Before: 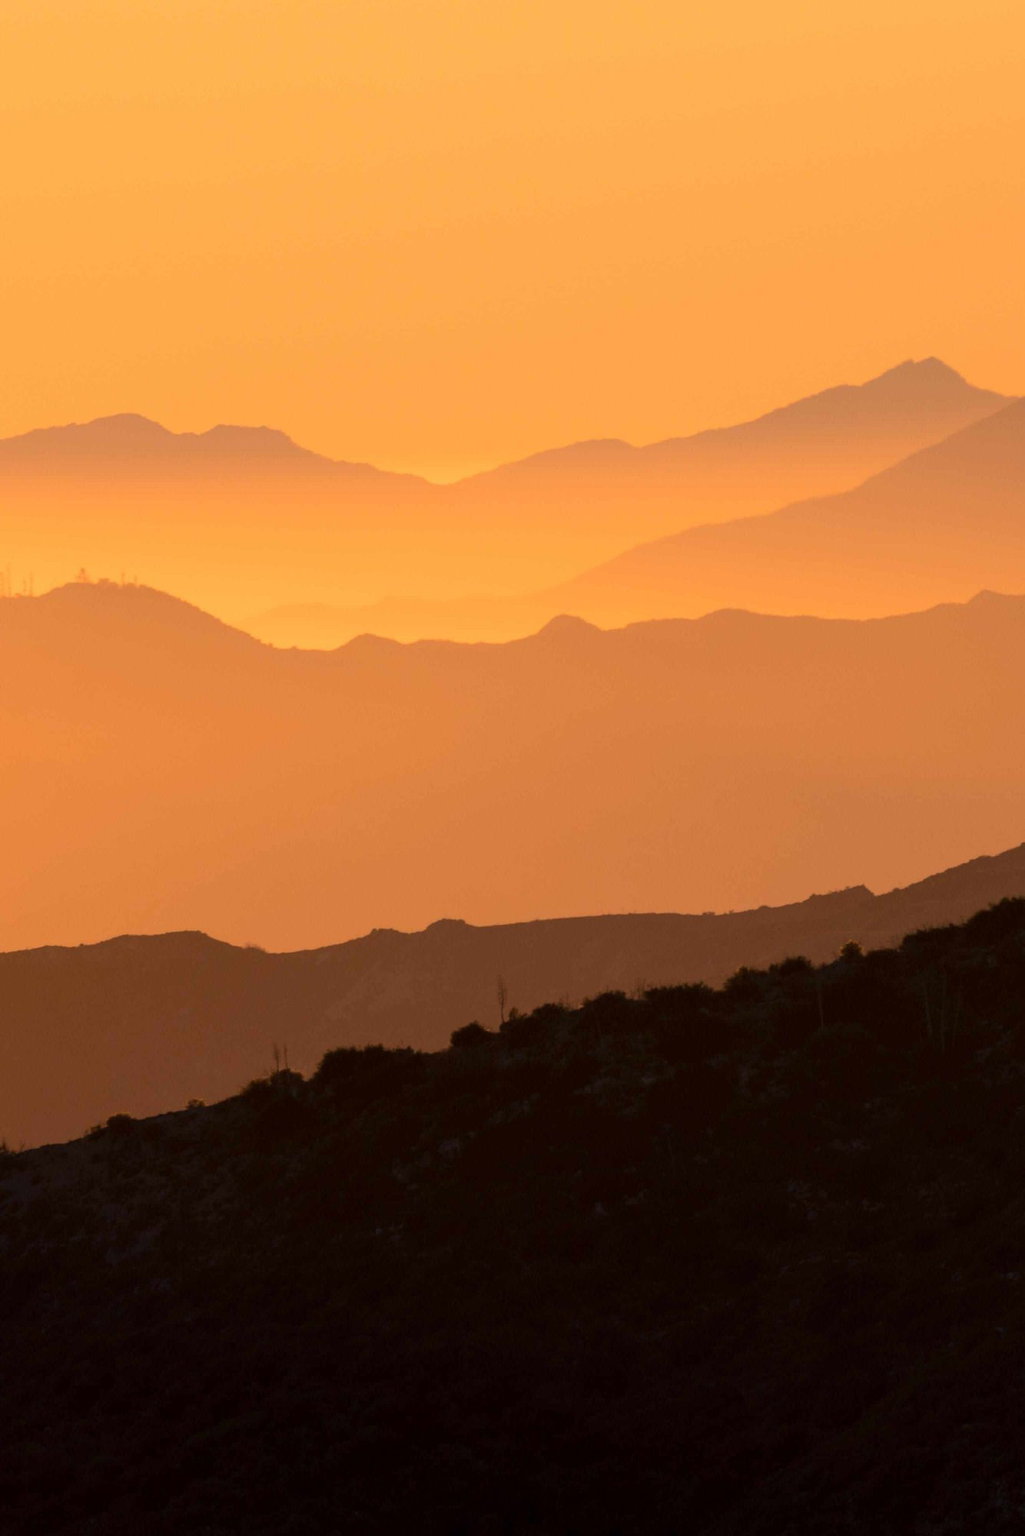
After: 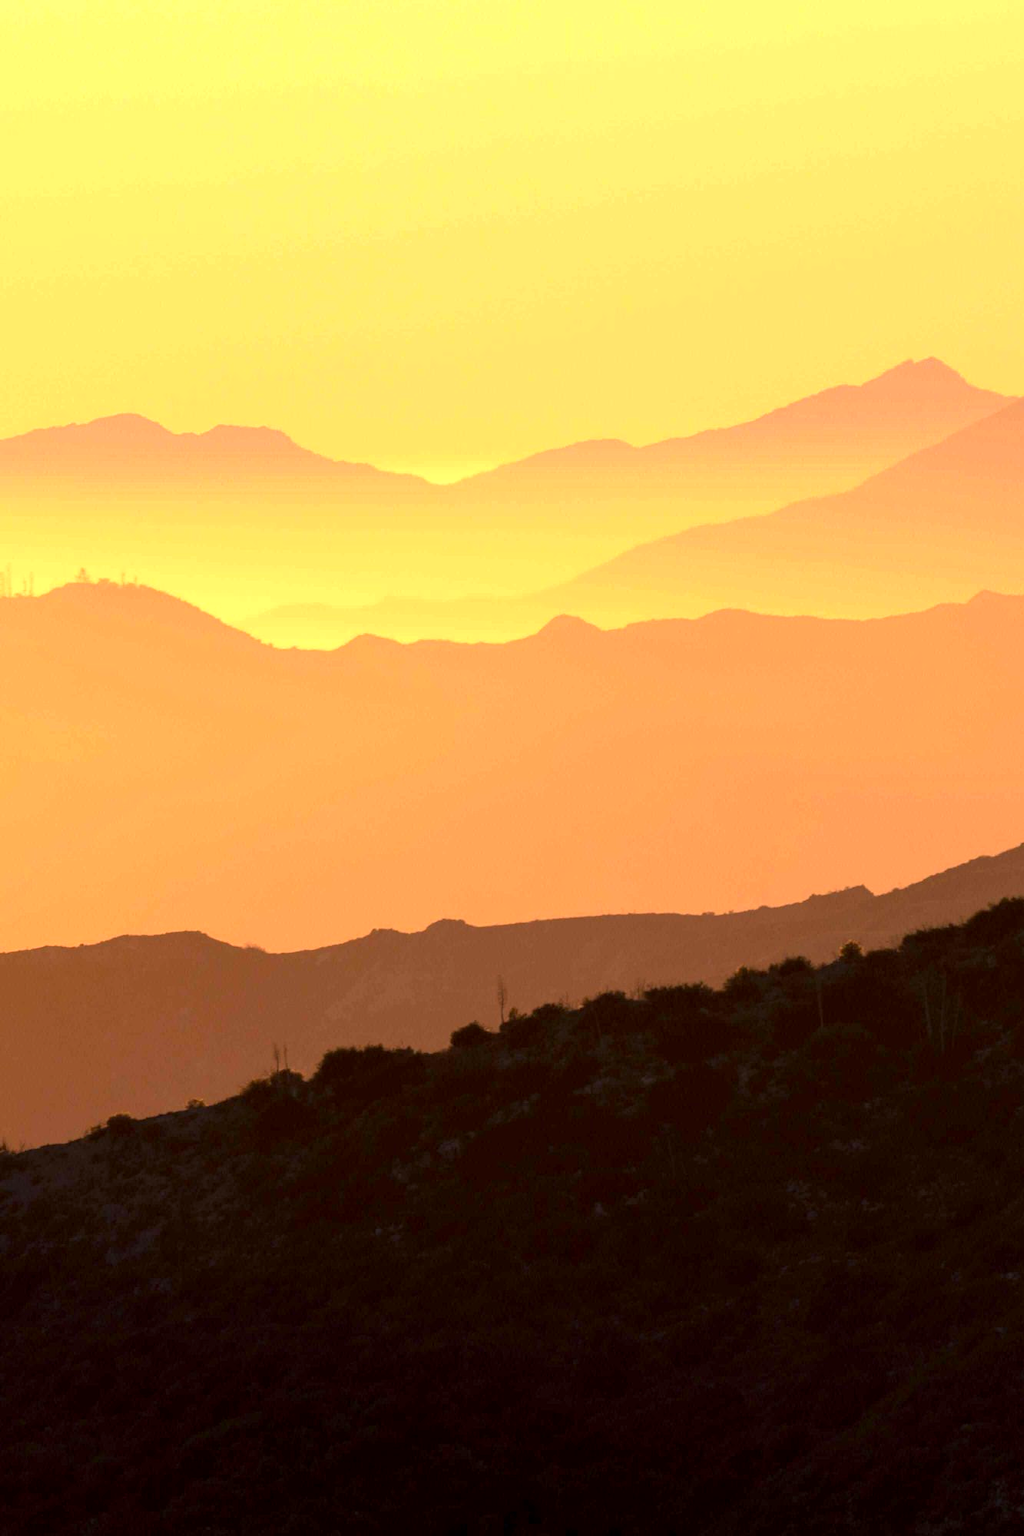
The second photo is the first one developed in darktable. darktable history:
exposure: black level correction 0.001, exposure 1.05 EV, compensate exposure bias true, compensate highlight preservation false
base curve: curves: ch0 [(0, 0) (0.74, 0.67) (1, 1)]
